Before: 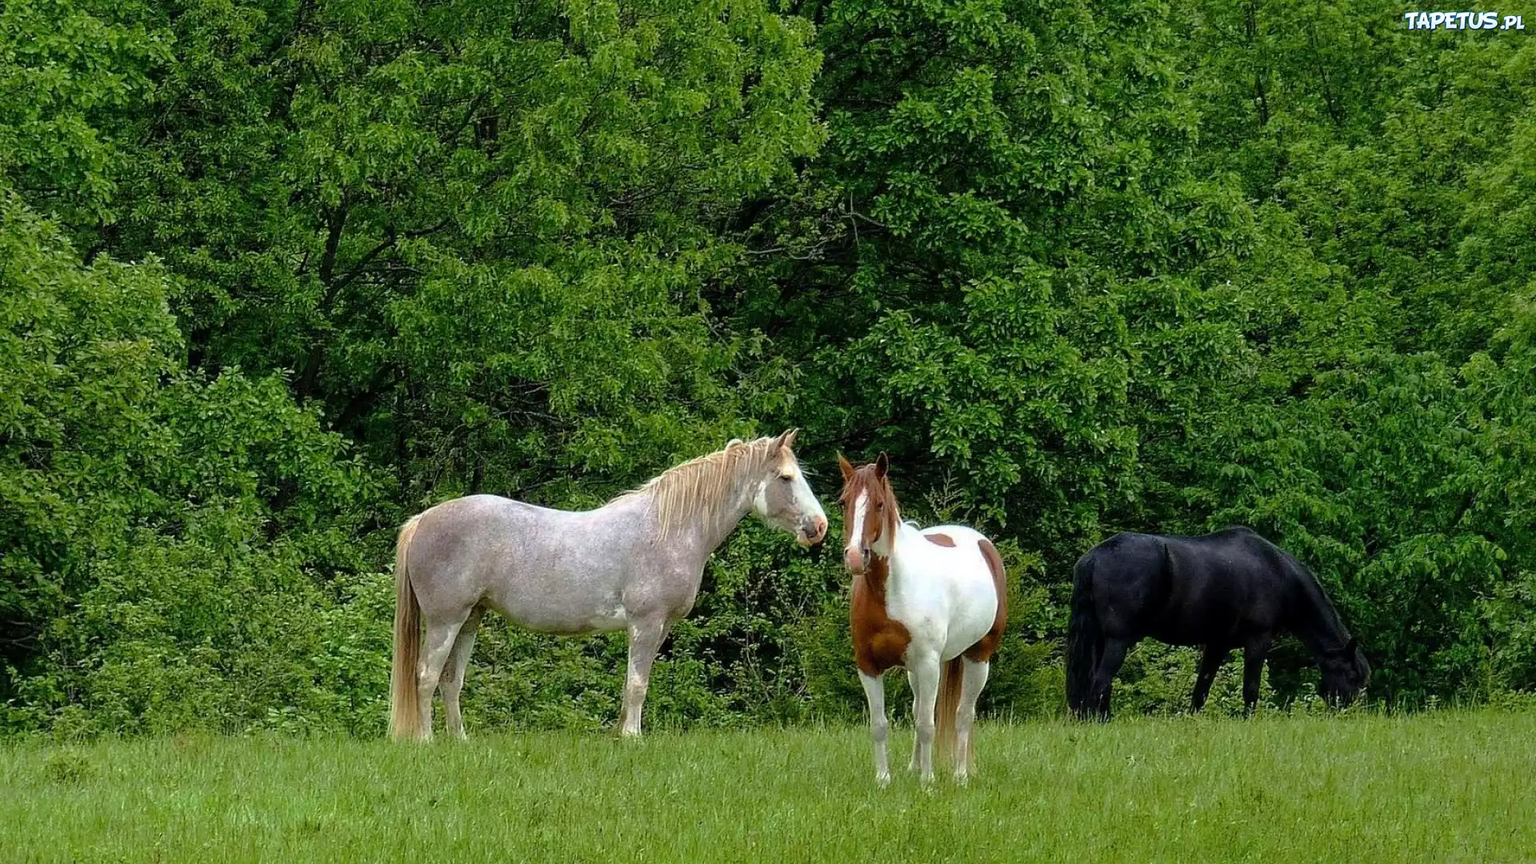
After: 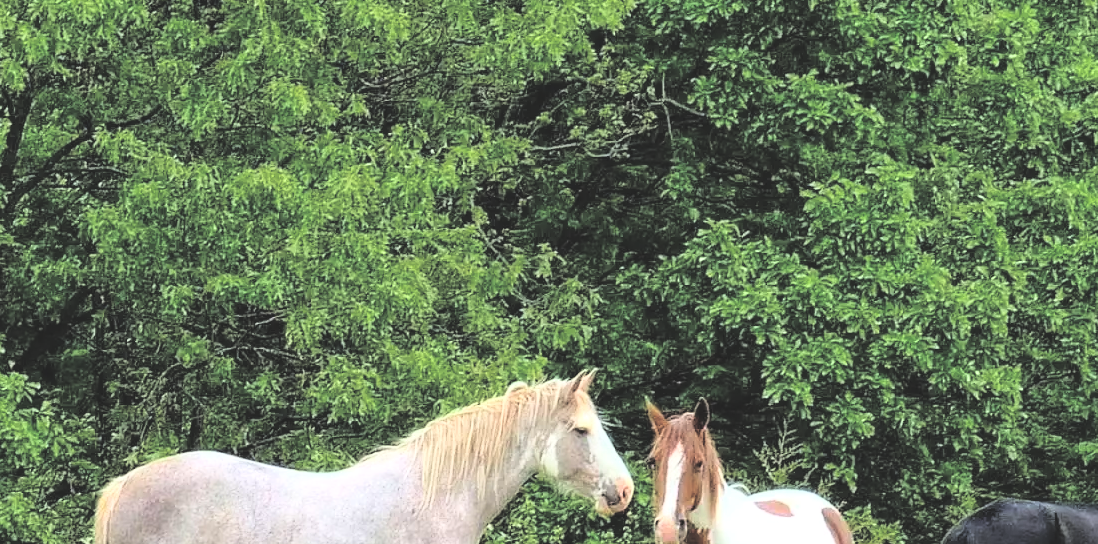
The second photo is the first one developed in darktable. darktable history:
exposure: black level correction -0.041, exposure 0.064 EV, compensate highlight preservation false
rgb levels: levels [[0.029, 0.461, 0.922], [0, 0.5, 1], [0, 0.5, 1]]
base curve: curves: ch0 [(0, 0) (0.028, 0.03) (0.121, 0.232) (0.46, 0.748) (0.859, 0.968) (1, 1)]
crop: left 20.932%, top 15.471%, right 21.848%, bottom 34.081%
